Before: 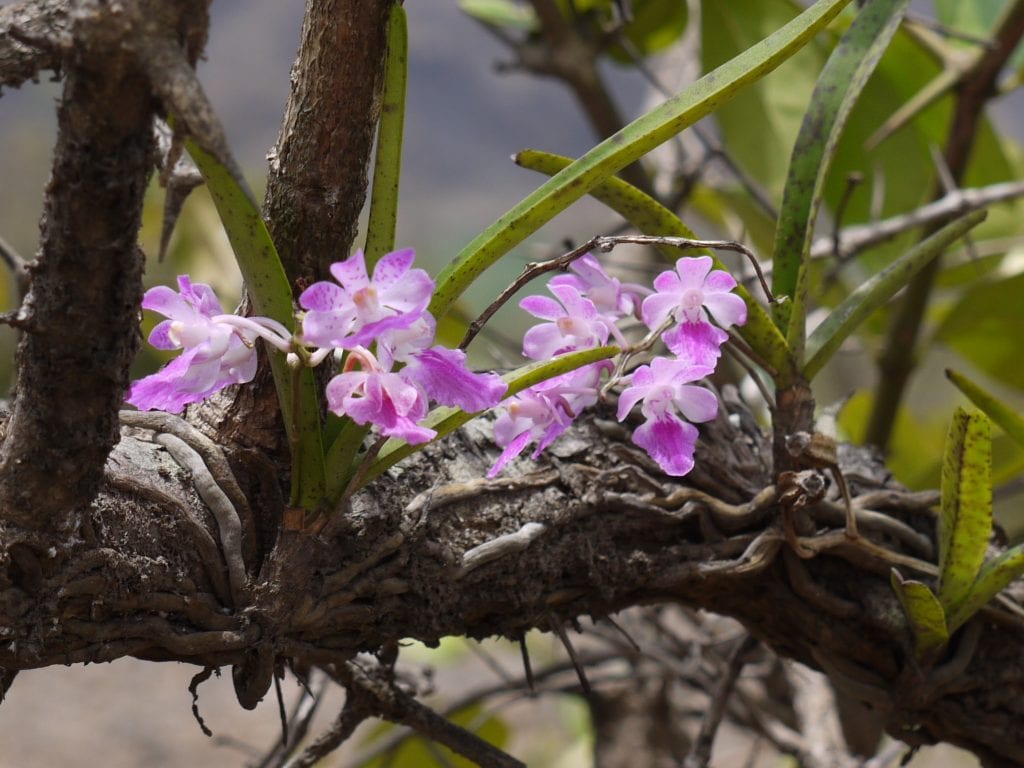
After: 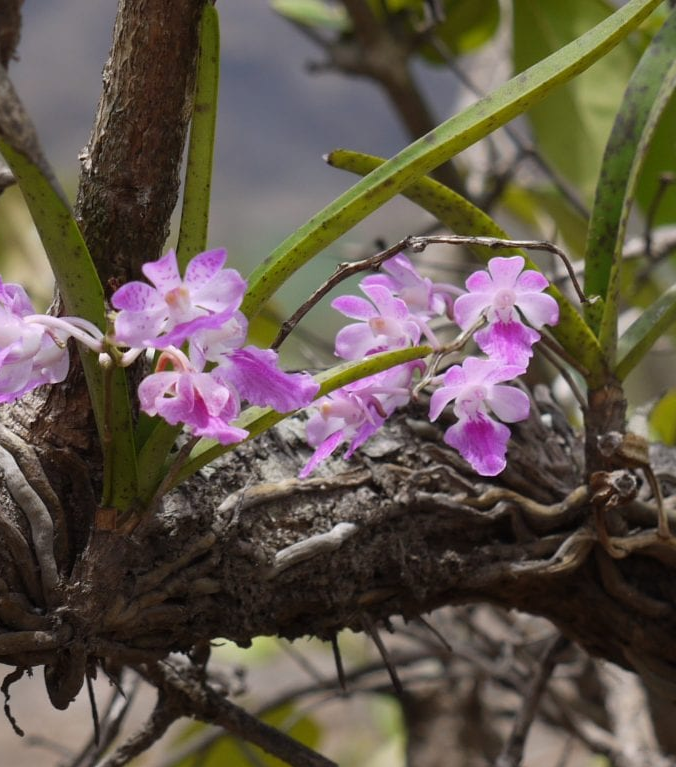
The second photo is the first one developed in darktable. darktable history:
exposure: exposure -0.064 EV, compensate highlight preservation false
crop and rotate: left 18.442%, right 15.508%
